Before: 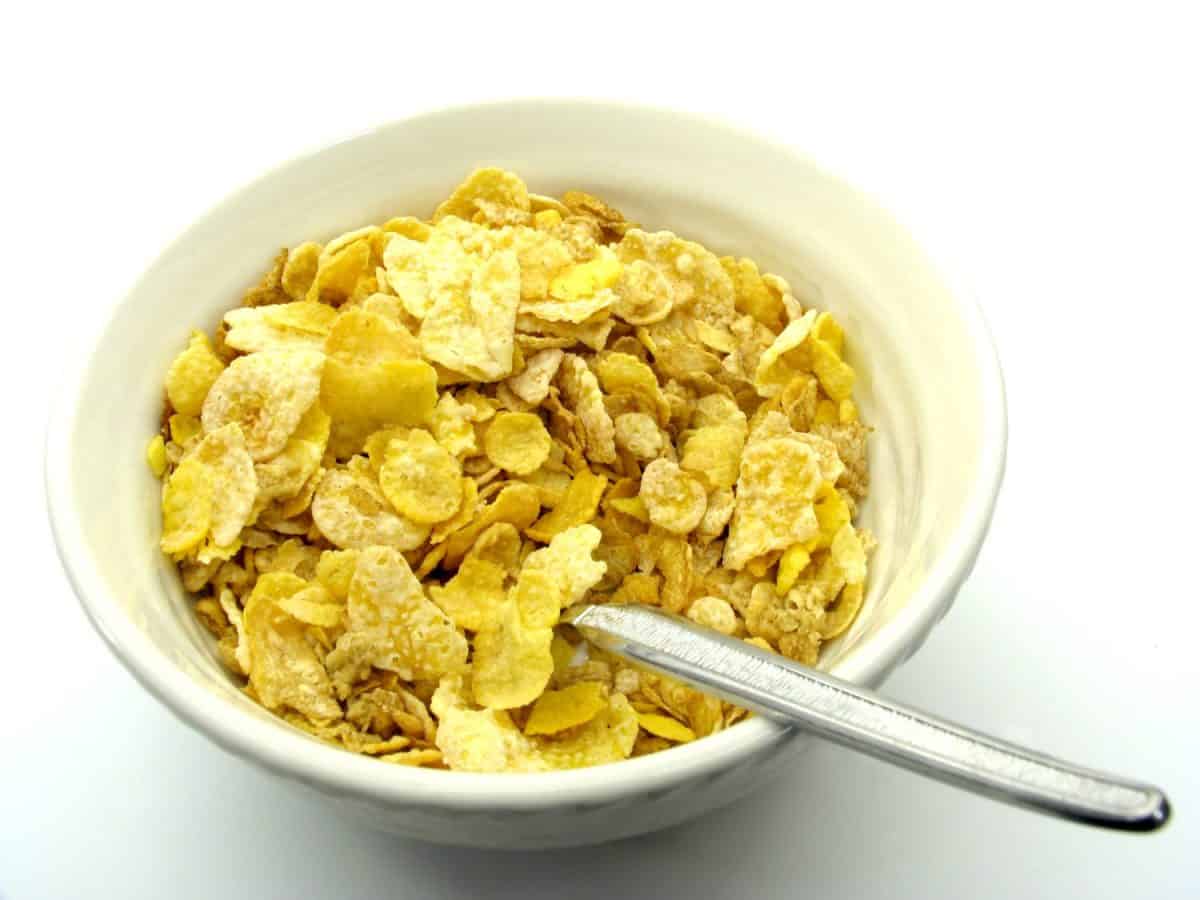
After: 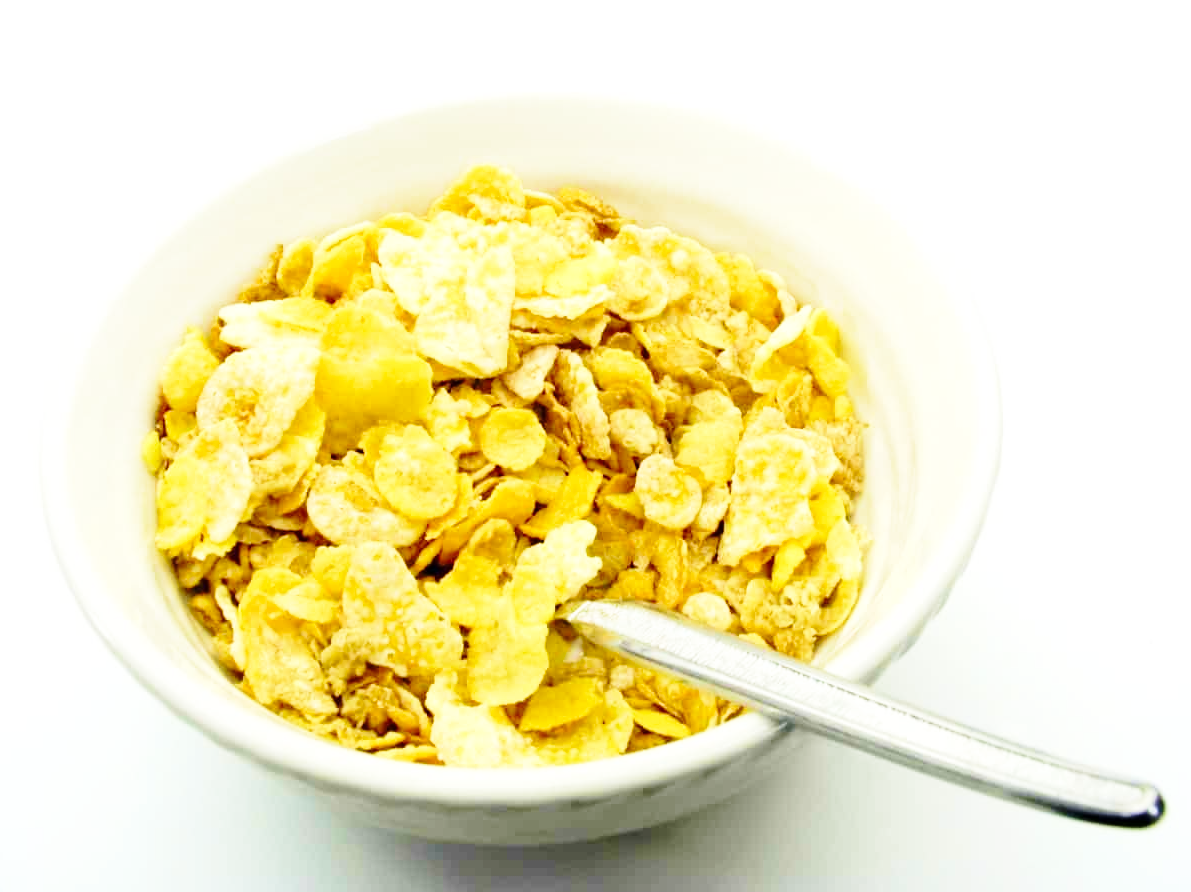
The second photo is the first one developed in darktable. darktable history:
crop: left 0.434%, top 0.485%, right 0.244%, bottom 0.386%
contrast brightness saturation: contrast 0.08, saturation 0.02
velvia: strength 45%
base curve: curves: ch0 [(0, 0) (0.028, 0.03) (0.121, 0.232) (0.46, 0.748) (0.859, 0.968) (1, 1)], preserve colors none
